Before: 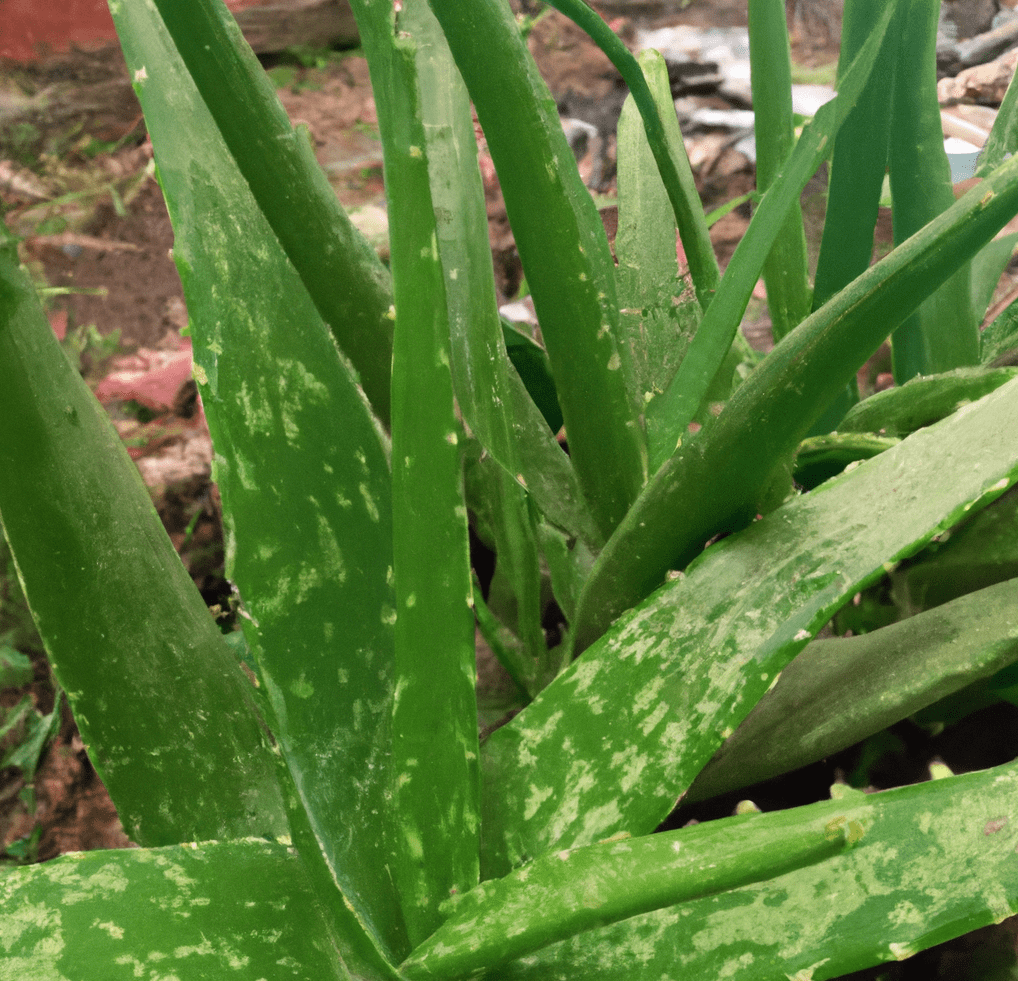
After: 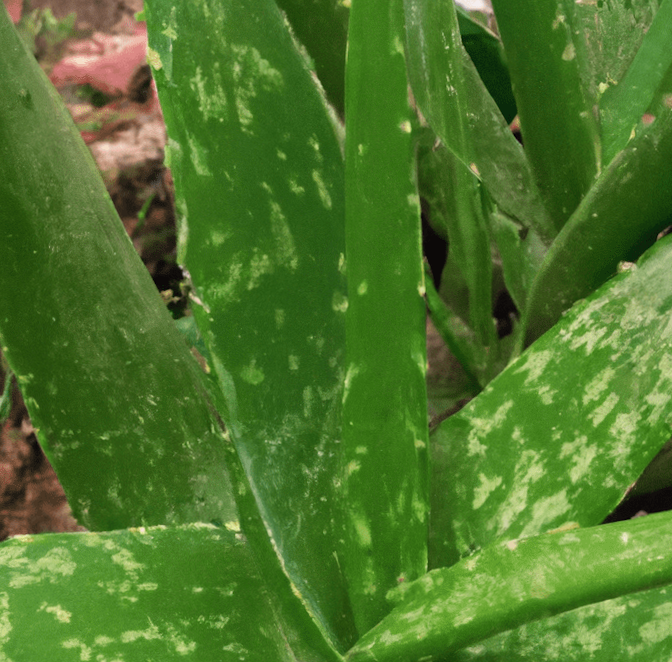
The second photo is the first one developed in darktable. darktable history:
crop and rotate: angle -0.758°, left 4.031%, top 31.552%, right 28.974%
